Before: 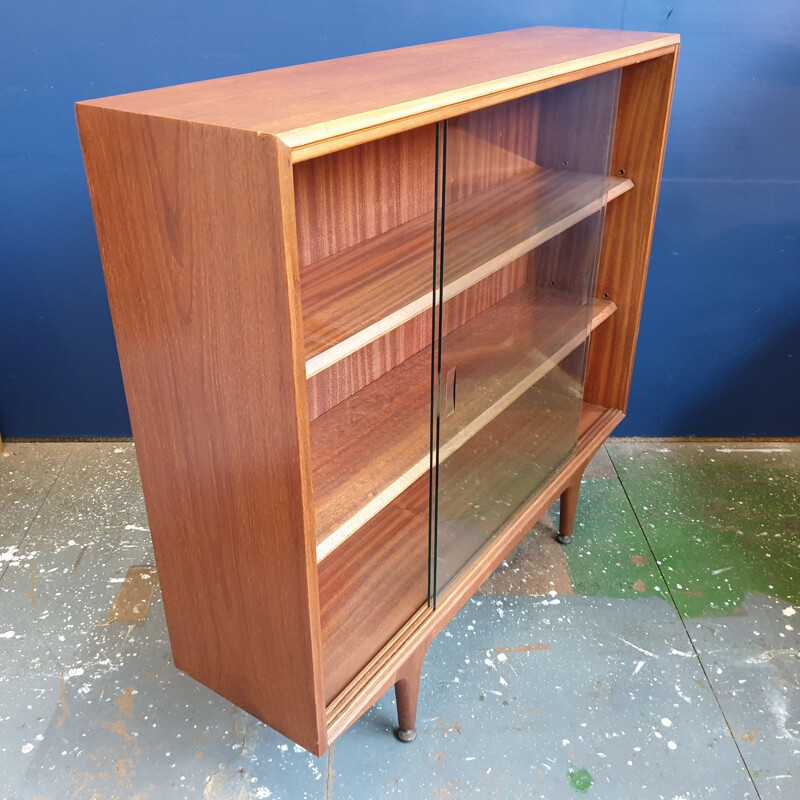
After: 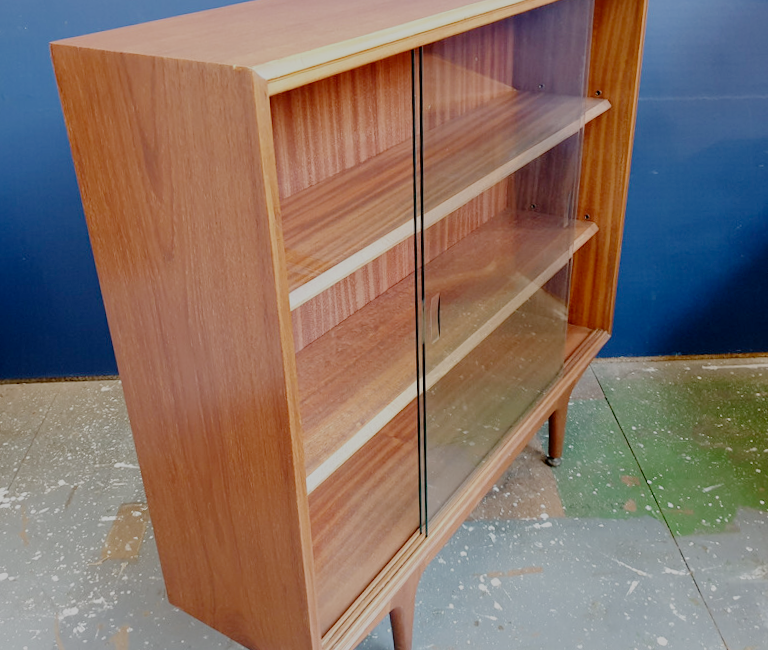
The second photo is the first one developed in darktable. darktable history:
rotate and perspective: rotation -2°, crop left 0.022, crop right 0.978, crop top 0.049, crop bottom 0.951
filmic rgb: middle gray luminance 18%, black relative exposure -7.5 EV, white relative exposure 8.5 EV, threshold 6 EV, target black luminance 0%, hardness 2.23, latitude 18.37%, contrast 0.878, highlights saturation mix 5%, shadows ↔ highlights balance 10.15%, add noise in highlights 0, preserve chrominance no, color science v3 (2019), use custom middle-gray values true, iterations of high-quality reconstruction 0, contrast in highlights soft, enable highlight reconstruction true
crop: left 1.507%, top 6.147%, right 1.379%, bottom 6.637%
